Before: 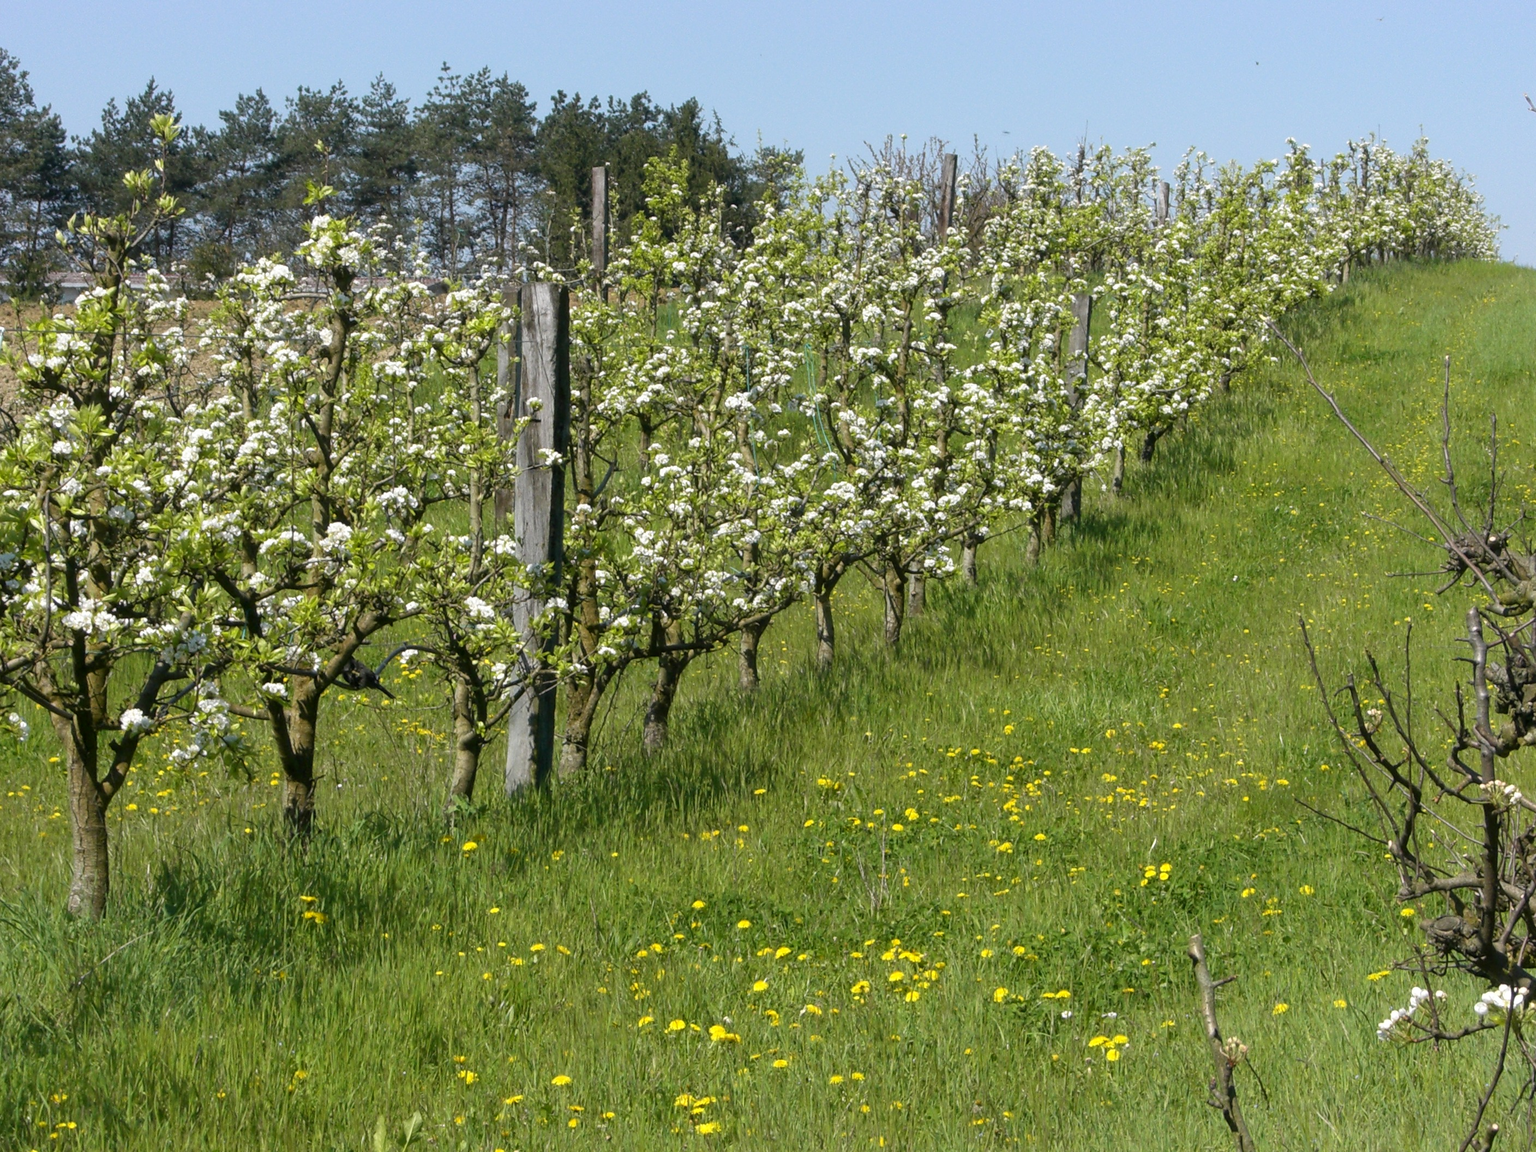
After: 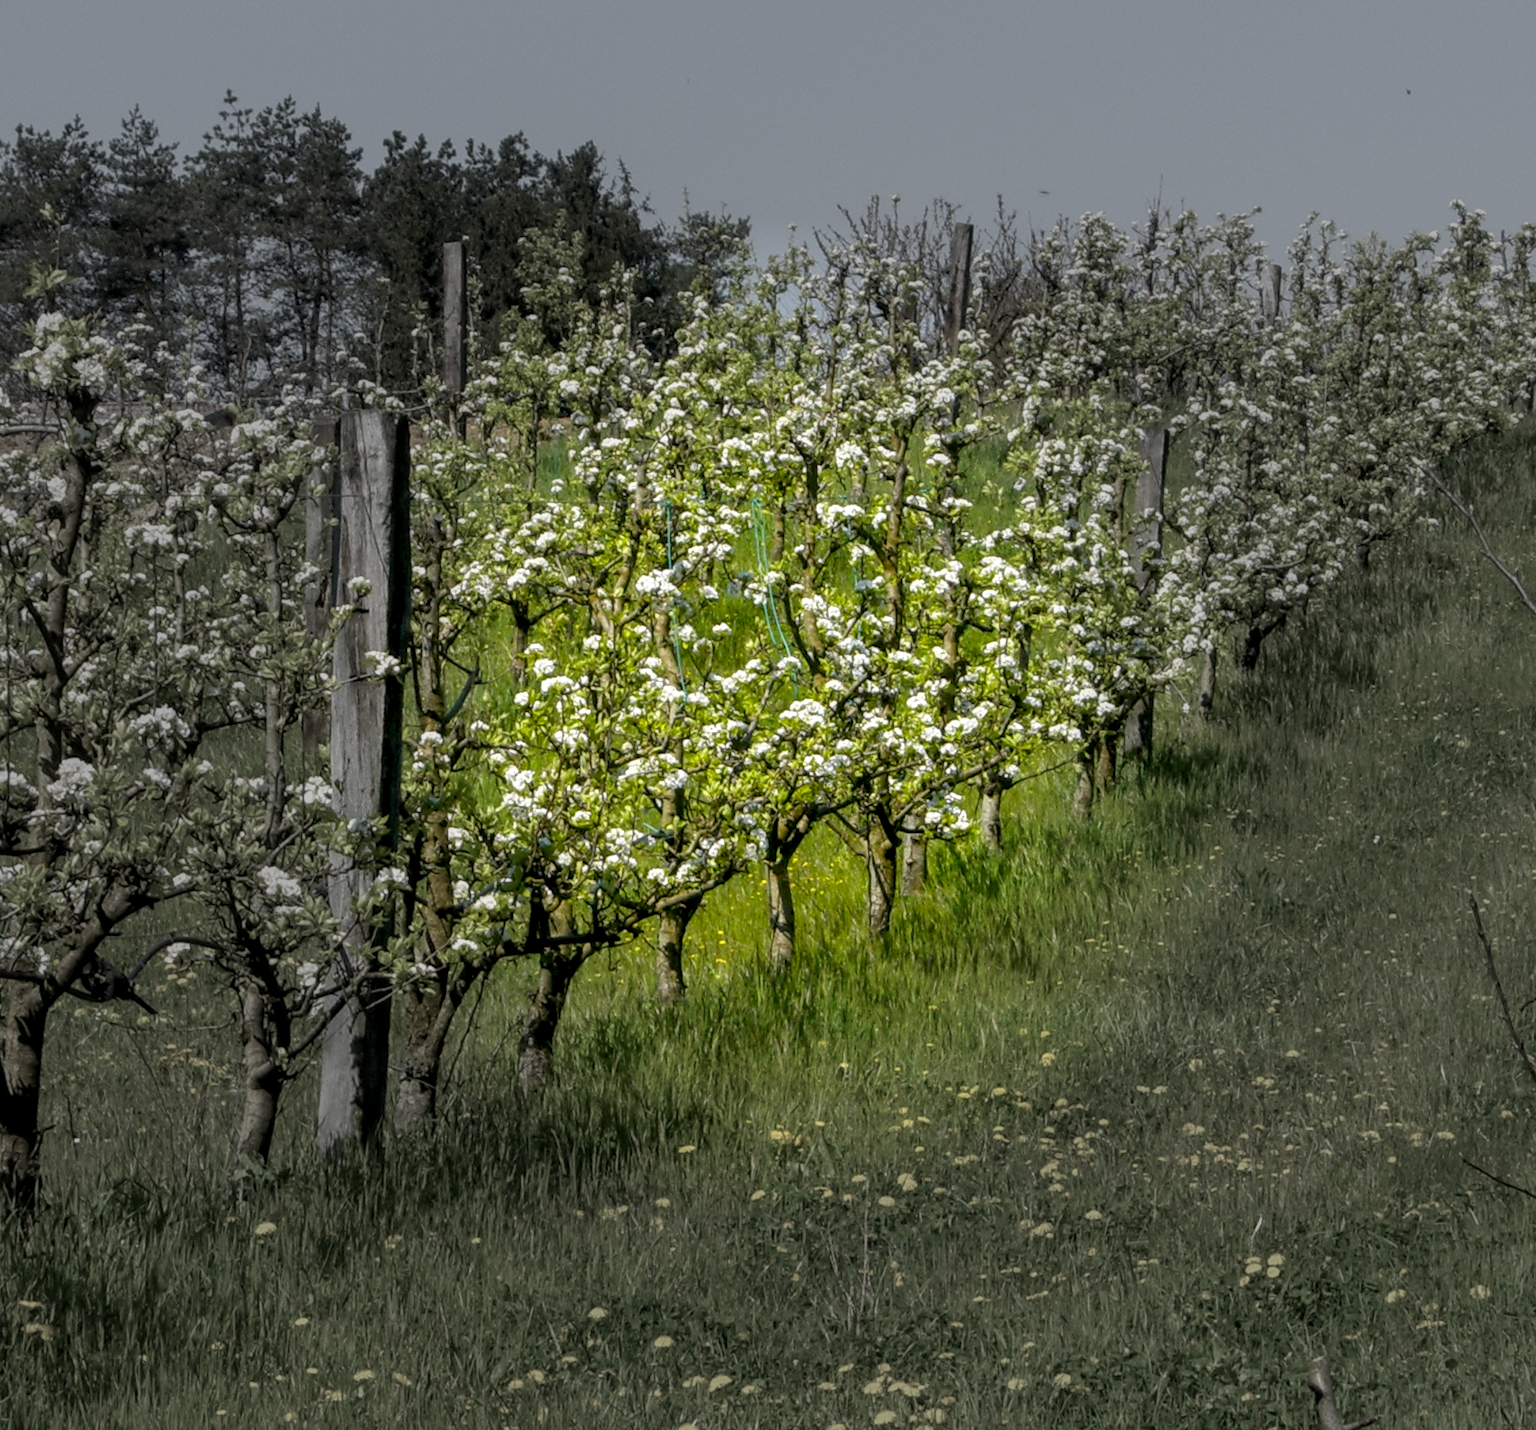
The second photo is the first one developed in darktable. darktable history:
local contrast: on, module defaults
color balance rgb: power › luminance 3.411%, power › hue 234.95°, global offset › luminance -0.841%, shadows fall-off 298.769%, white fulcrum 2 EV, highlights fall-off 298.664%, linear chroma grading › global chroma 0.744%, perceptual saturation grading › global saturation 19.43%, mask middle-gray fulcrum 99.628%, contrast gray fulcrum 38.267%
crop: left 18.698%, right 12.381%, bottom 14.416%
vignetting: fall-off start 30.57%, fall-off radius 34.46%, brightness -0.613, saturation -0.679
